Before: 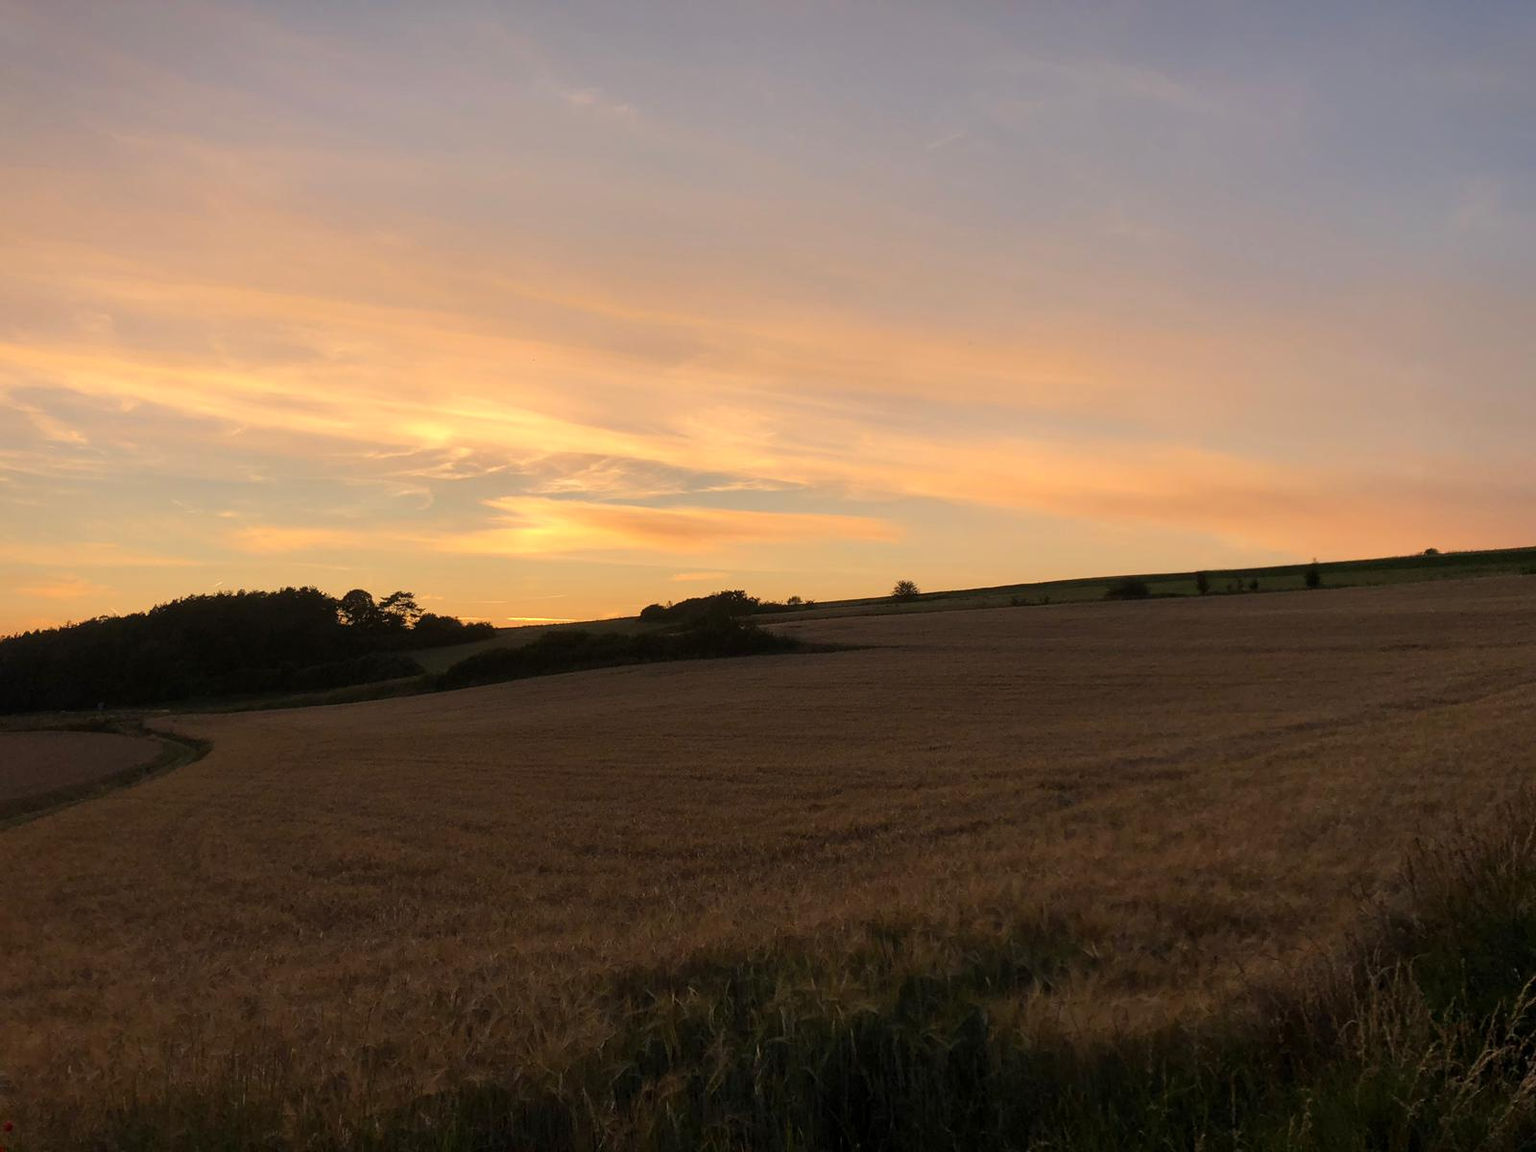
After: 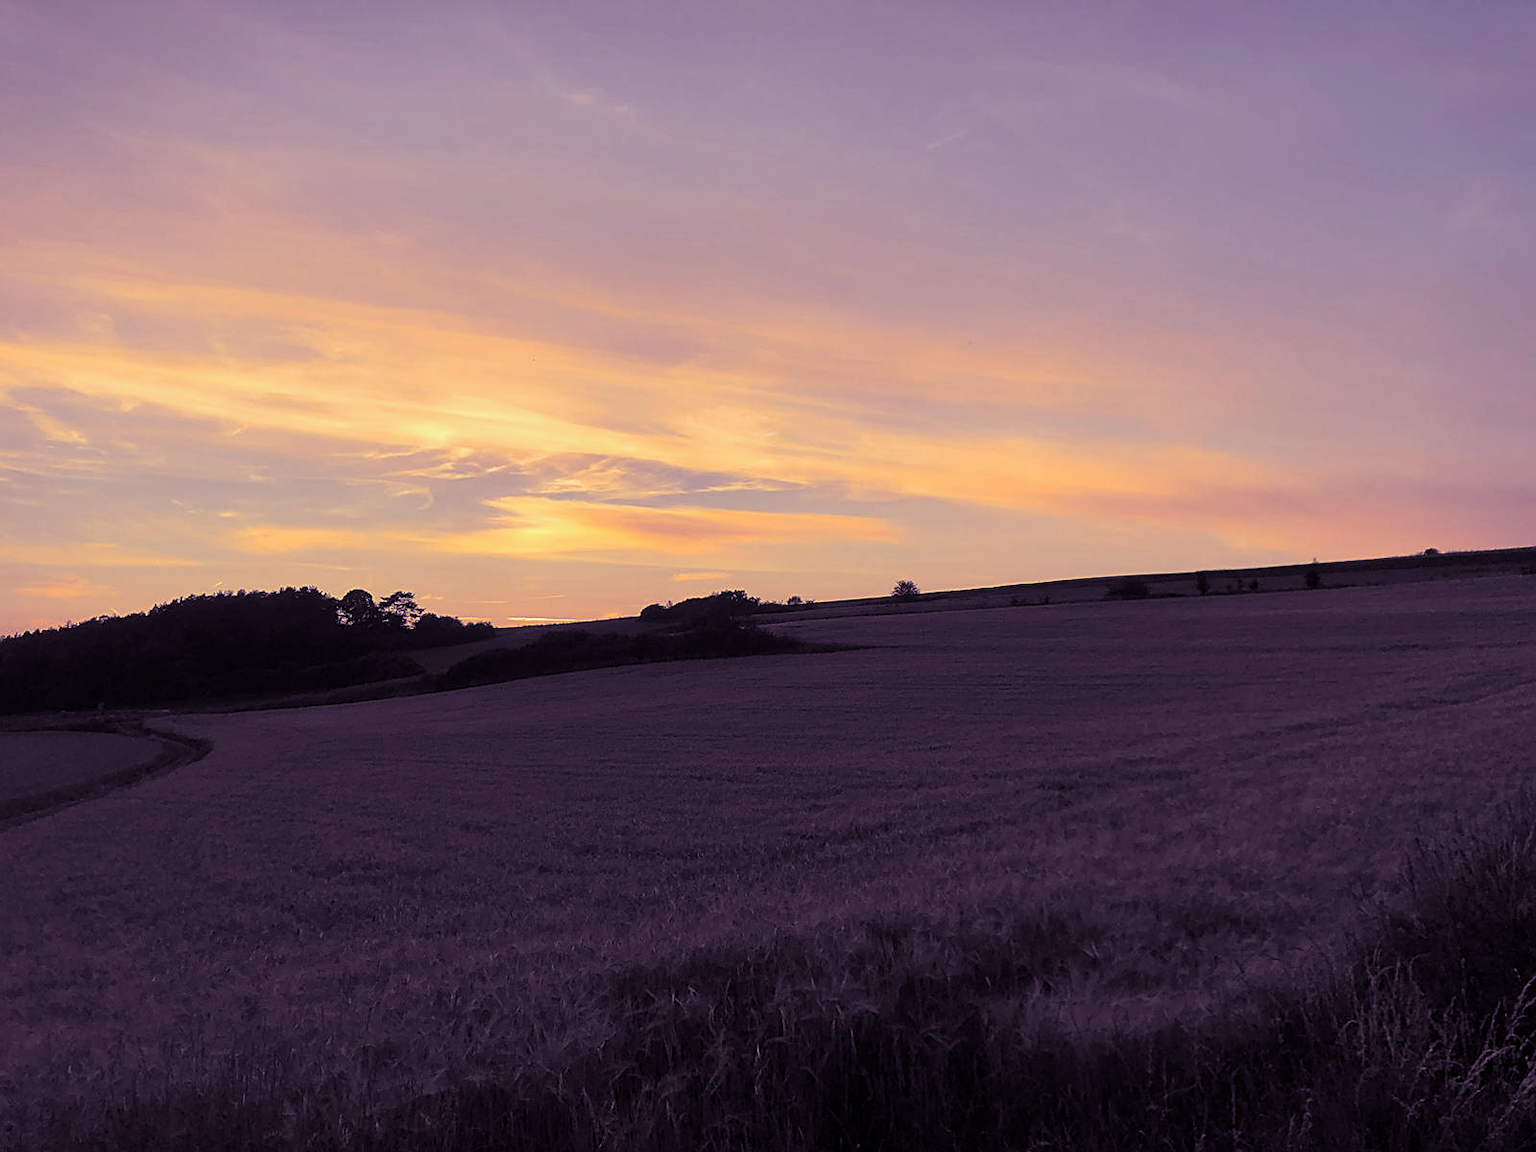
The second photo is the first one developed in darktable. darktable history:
sharpen: on, module defaults
split-toning: shadows › hue 266.4°, shadows › saturation 0.4, highlights › hue 61.2°, highlights › saturation 0.3, compress 0%
